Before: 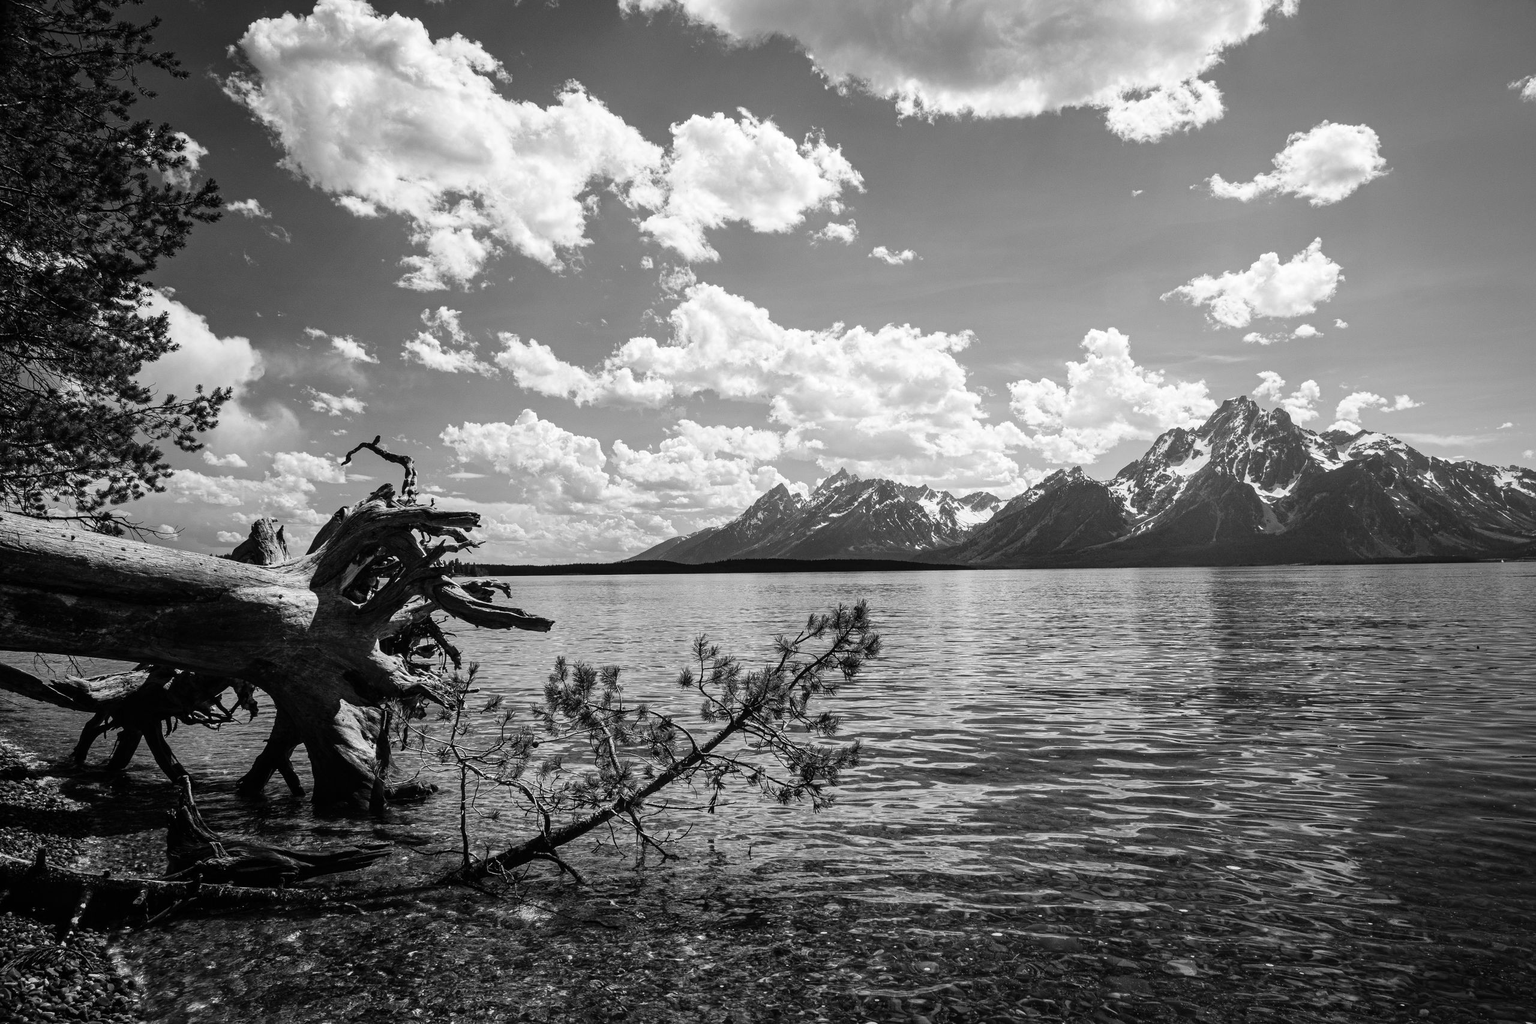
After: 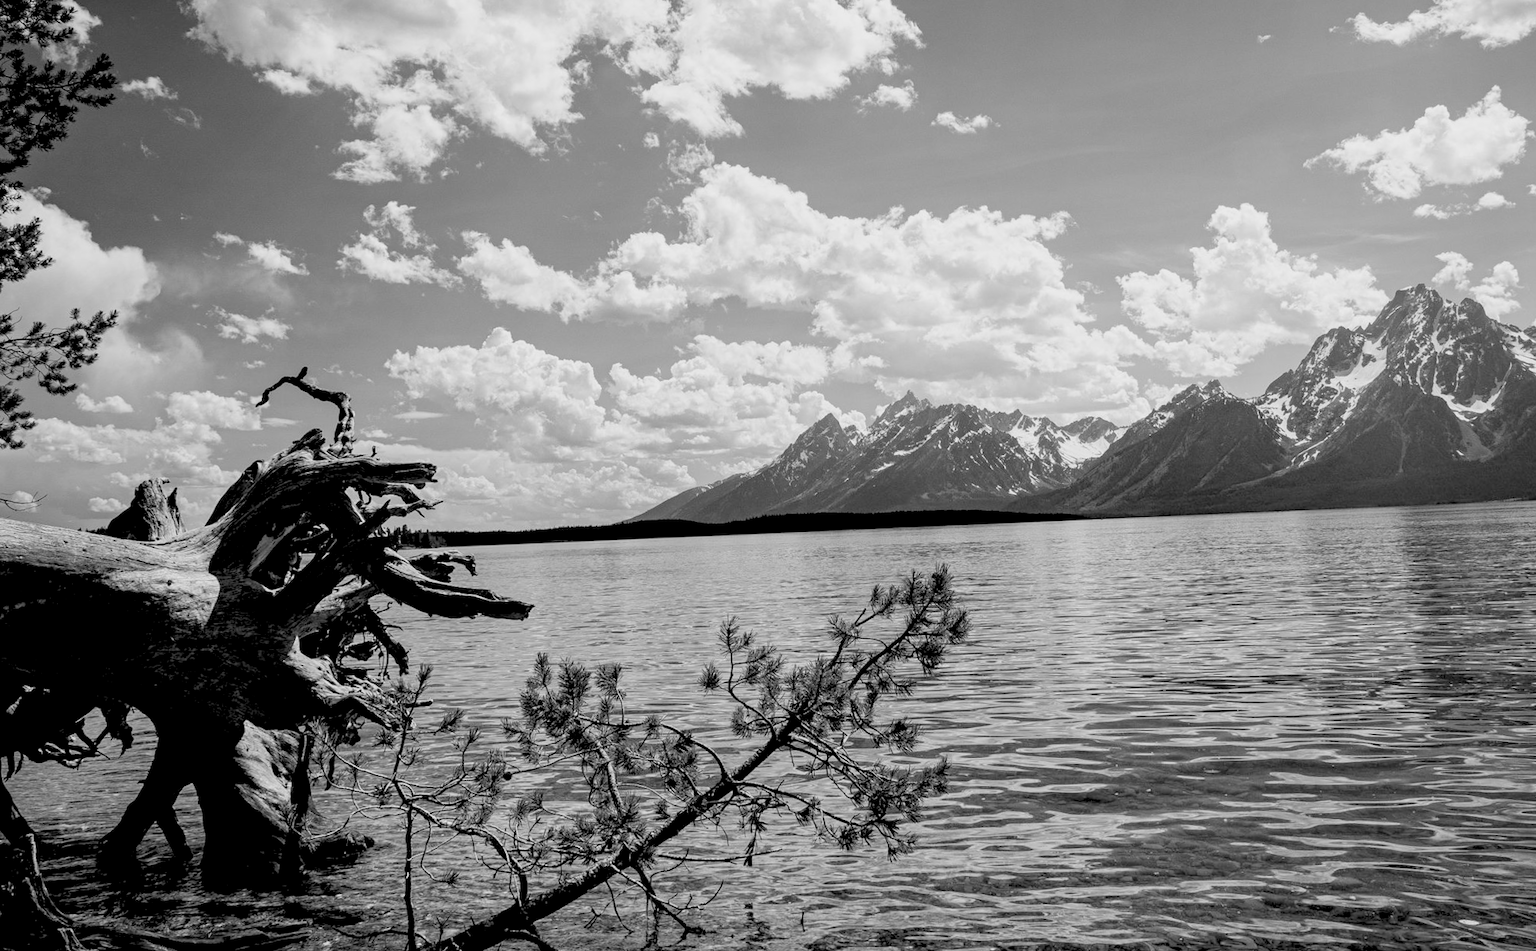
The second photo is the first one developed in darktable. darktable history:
rotate and perspective: rotation -1.68°, lens shift (vertical) -0.146, crop left 0.049, crop right 0.912, crop top 0.032, crop bottom 0.96
crop: left 7.856%, top 11.836%, right 10.12%, bottom 15.387%
rgb levels: preserve colors sum RGB, levels [[0.038, 0.433, 0.934], [0, 0.5, 1], [0, 0.5, 1]]
